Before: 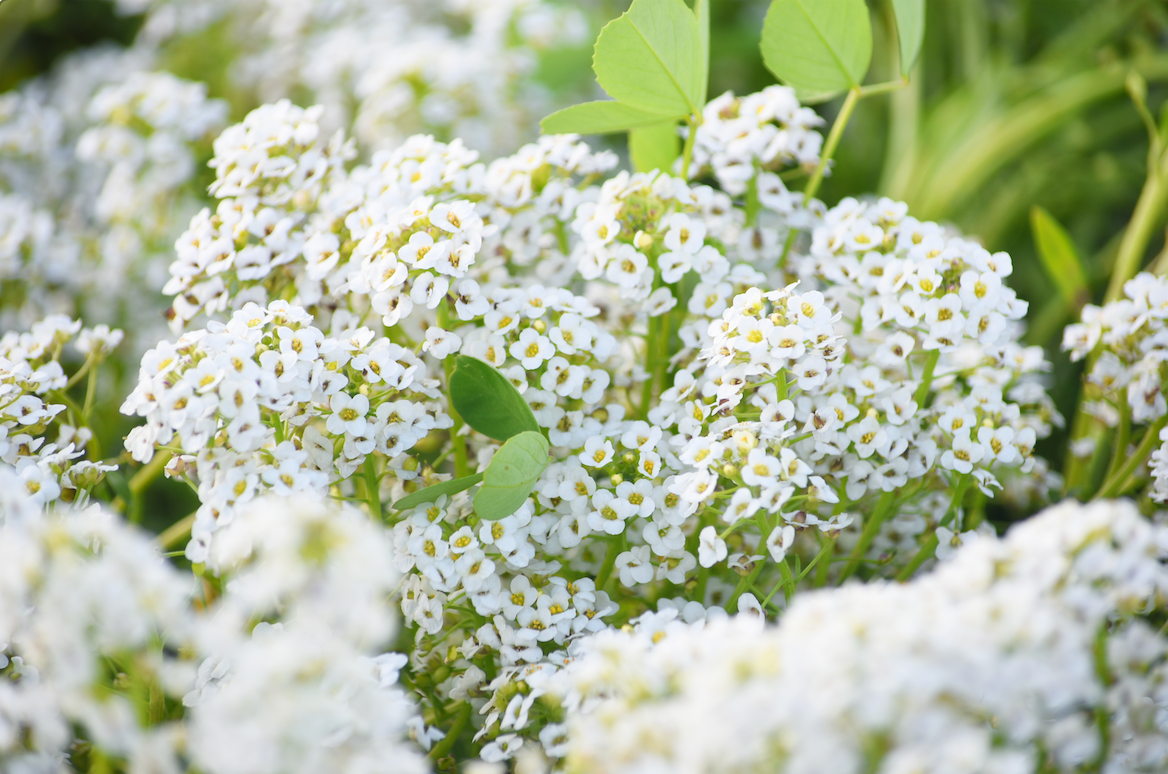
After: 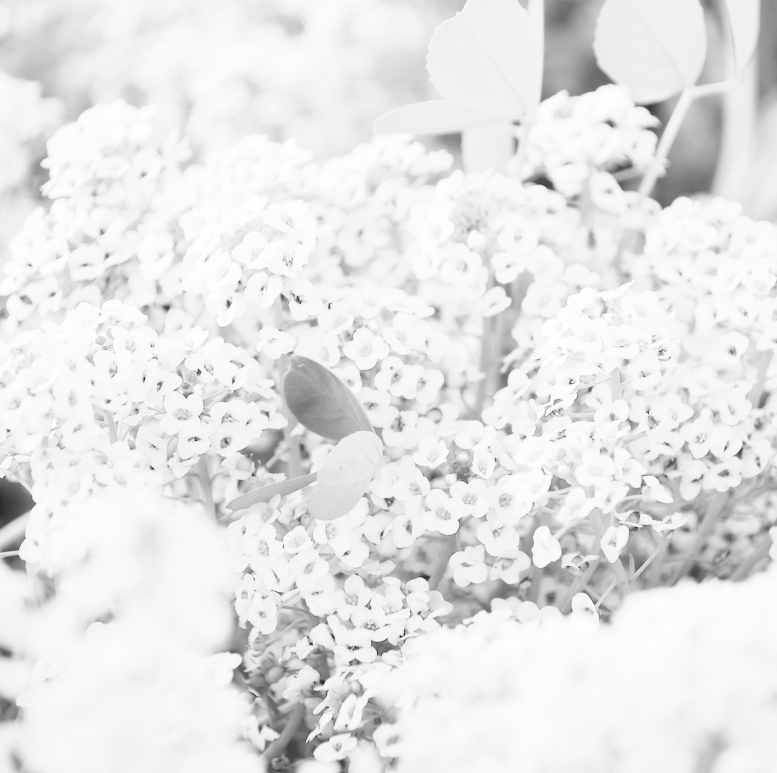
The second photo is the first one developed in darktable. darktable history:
crop and rotate: left 14.285%, right 19.159%
contrast brightness saturation: saturation -0.992
base curve: curves: ch0 [(0, 0) (0, 0.001) (0.001, 0.001) (0.004, 0.002) (0.007, 0.004) (0.015, 0.013) (0.033, 0.045) (0.052, 0.096) (0.075, 0.17) (0.099, 0.241) (0.163, 0.42) (0.219, 0.55) (0.259, 0.616) (0.327, 0.722) (0.365, 0.765) (0.522, 0.873) (0.547, 0.881) (0.689, 0.919) (0.826, 0.952) (1, 1)], preserve colors none
